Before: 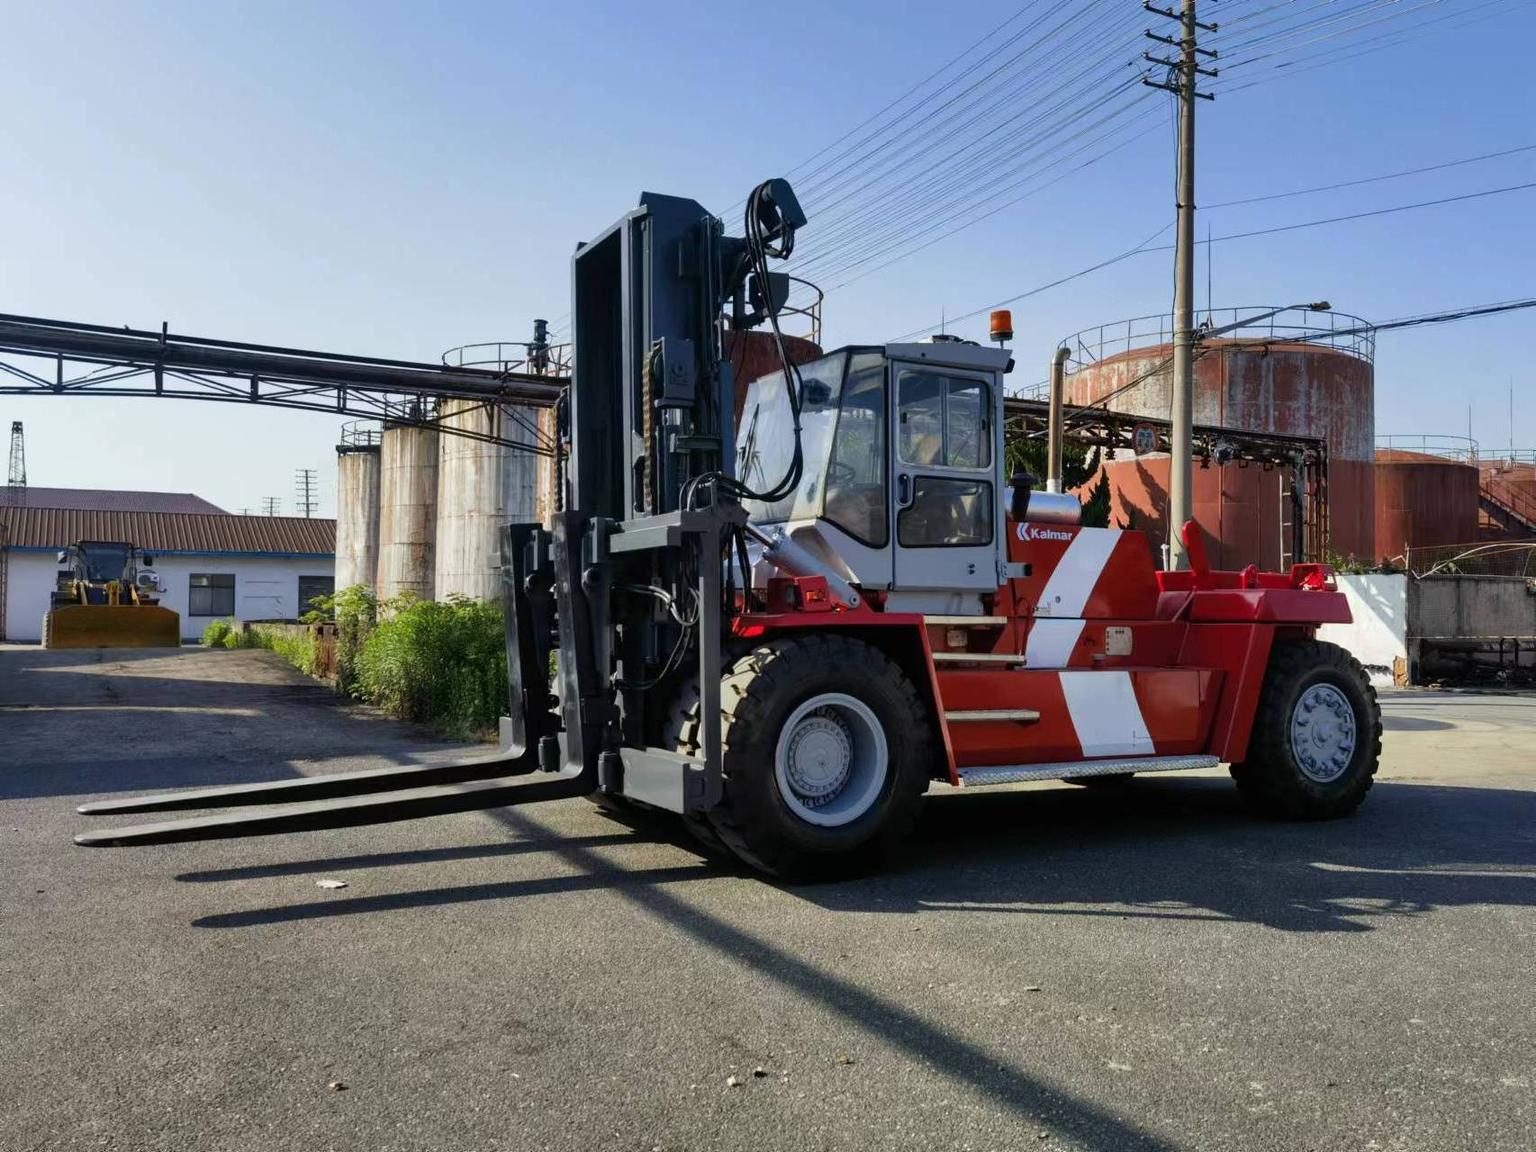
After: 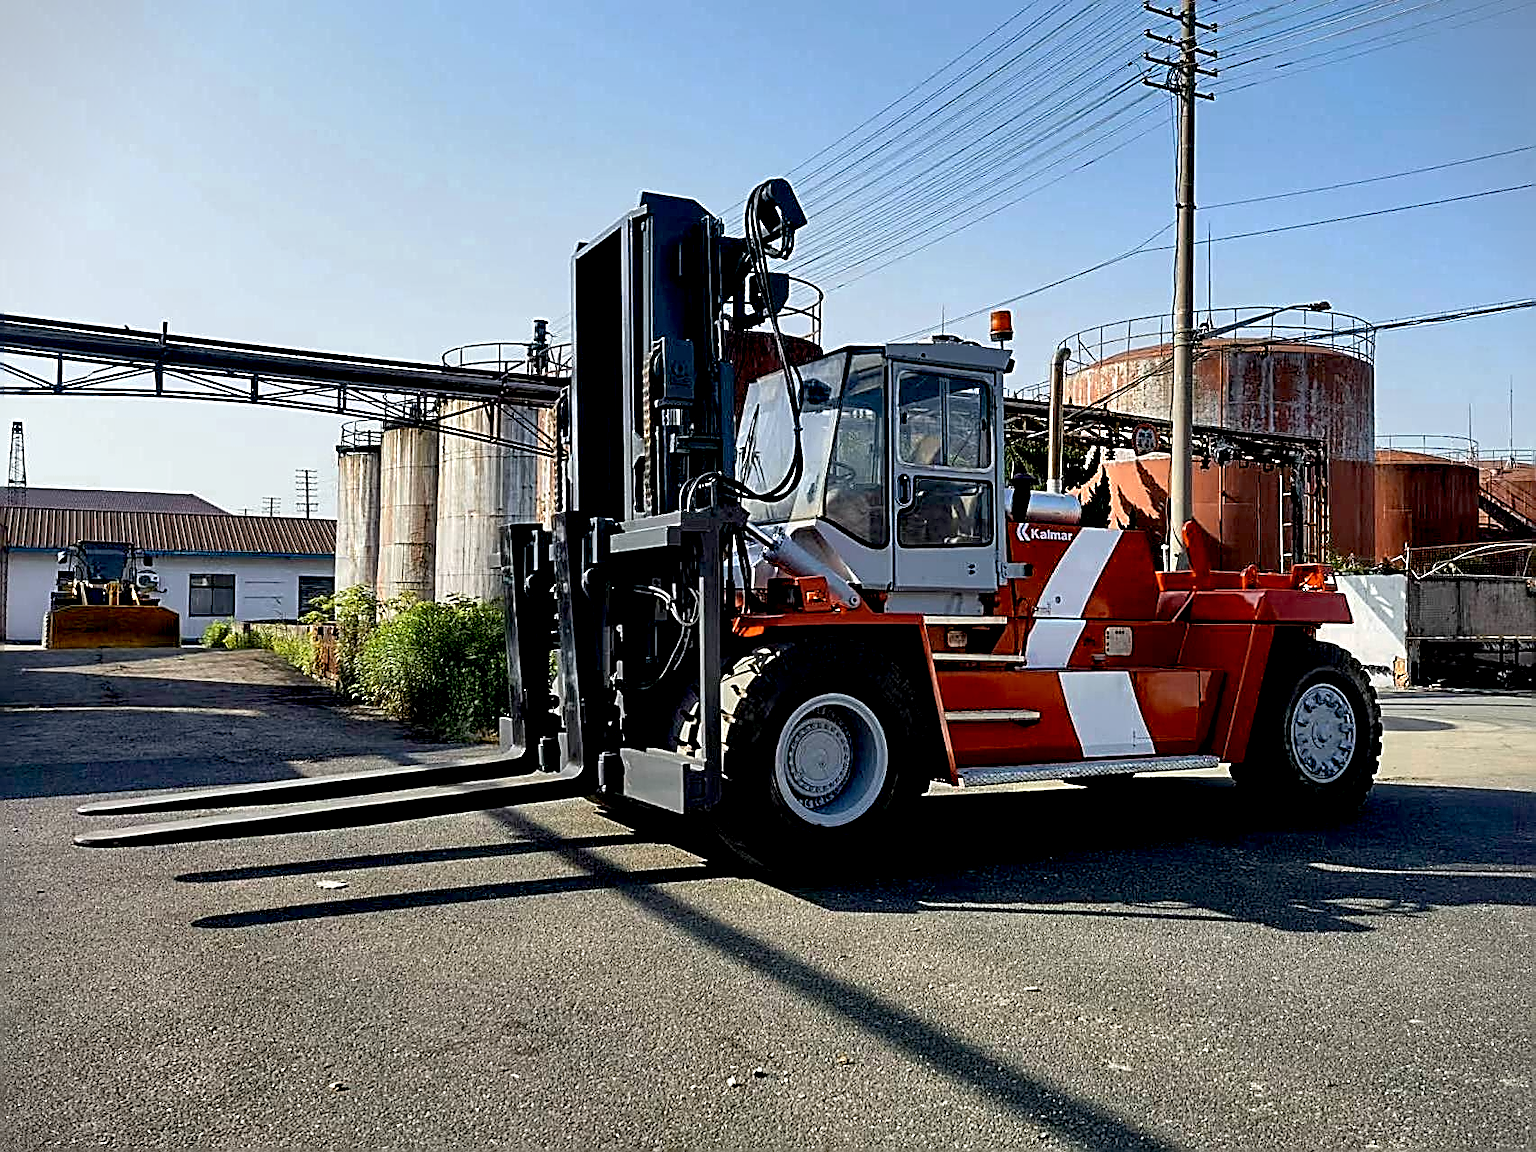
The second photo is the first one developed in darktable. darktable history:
exposure: black level correction 0.017, exposure -0.008 EV, compensate highlight preservation false
sharpen: amount 1.848
color zones: curves: ch0 [(0.018, 0.548) (0.197, 0.654) (0.425, 0.447) (0.605, 0.658) (0.732, 0.579)]; ch1 [(0.105, 0.531) (0.224, 0.531) (0.386, 0.39) (0.618, 0.456) (0.732, 0.456) (0.956, 0.421)]; ch2 [(0.039, 0.583) (0.215, 0.465) (0.399, 0.544) (0.465, 0.548) (0.614, 0.447) (0.724, 0.43) (0.882, 0.623) (0.956, 0.632)]
vignetting: fall-off start 100.07%
